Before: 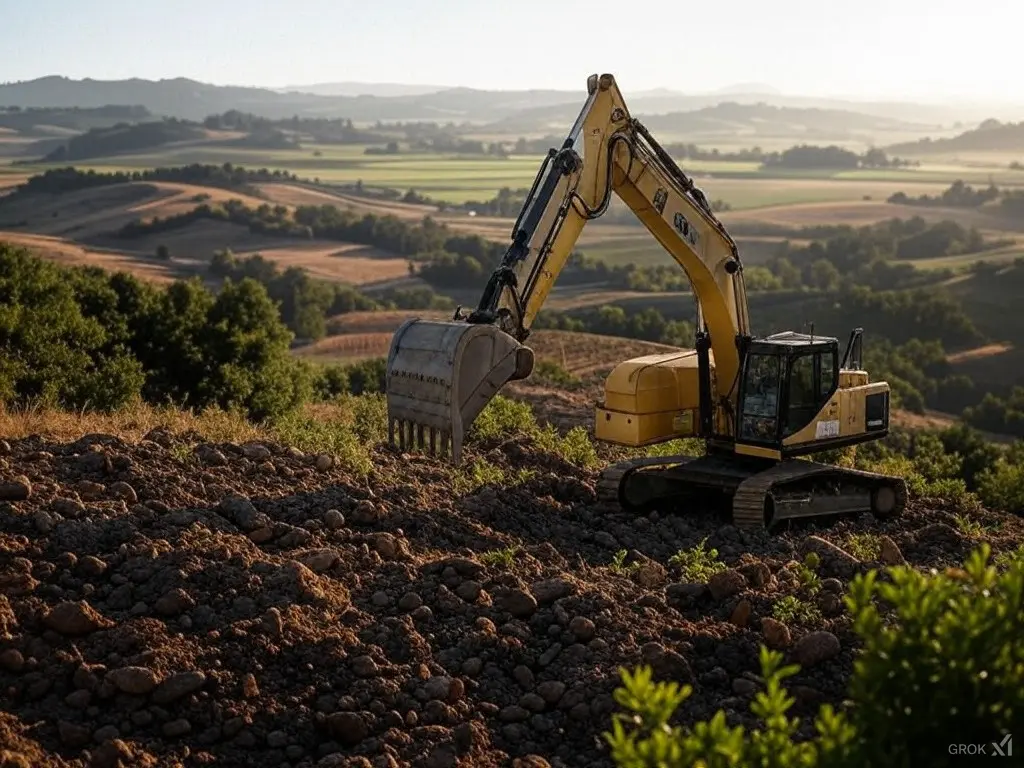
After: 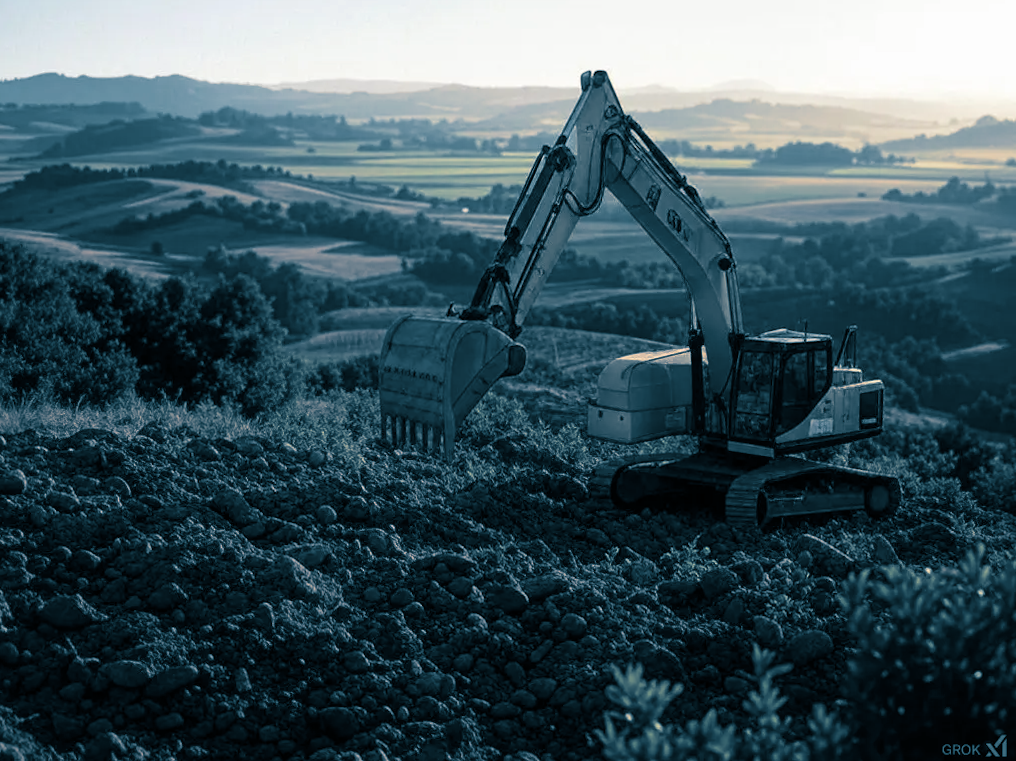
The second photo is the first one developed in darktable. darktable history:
split-toning: shadows › hue 212.4°, balance -70
rotate and perspective: rotation 0.192°, lens shift (horizontal) -0.015, crop left 0.005, crop right 0.996, crop top 0.006, crop bottom 0.99
